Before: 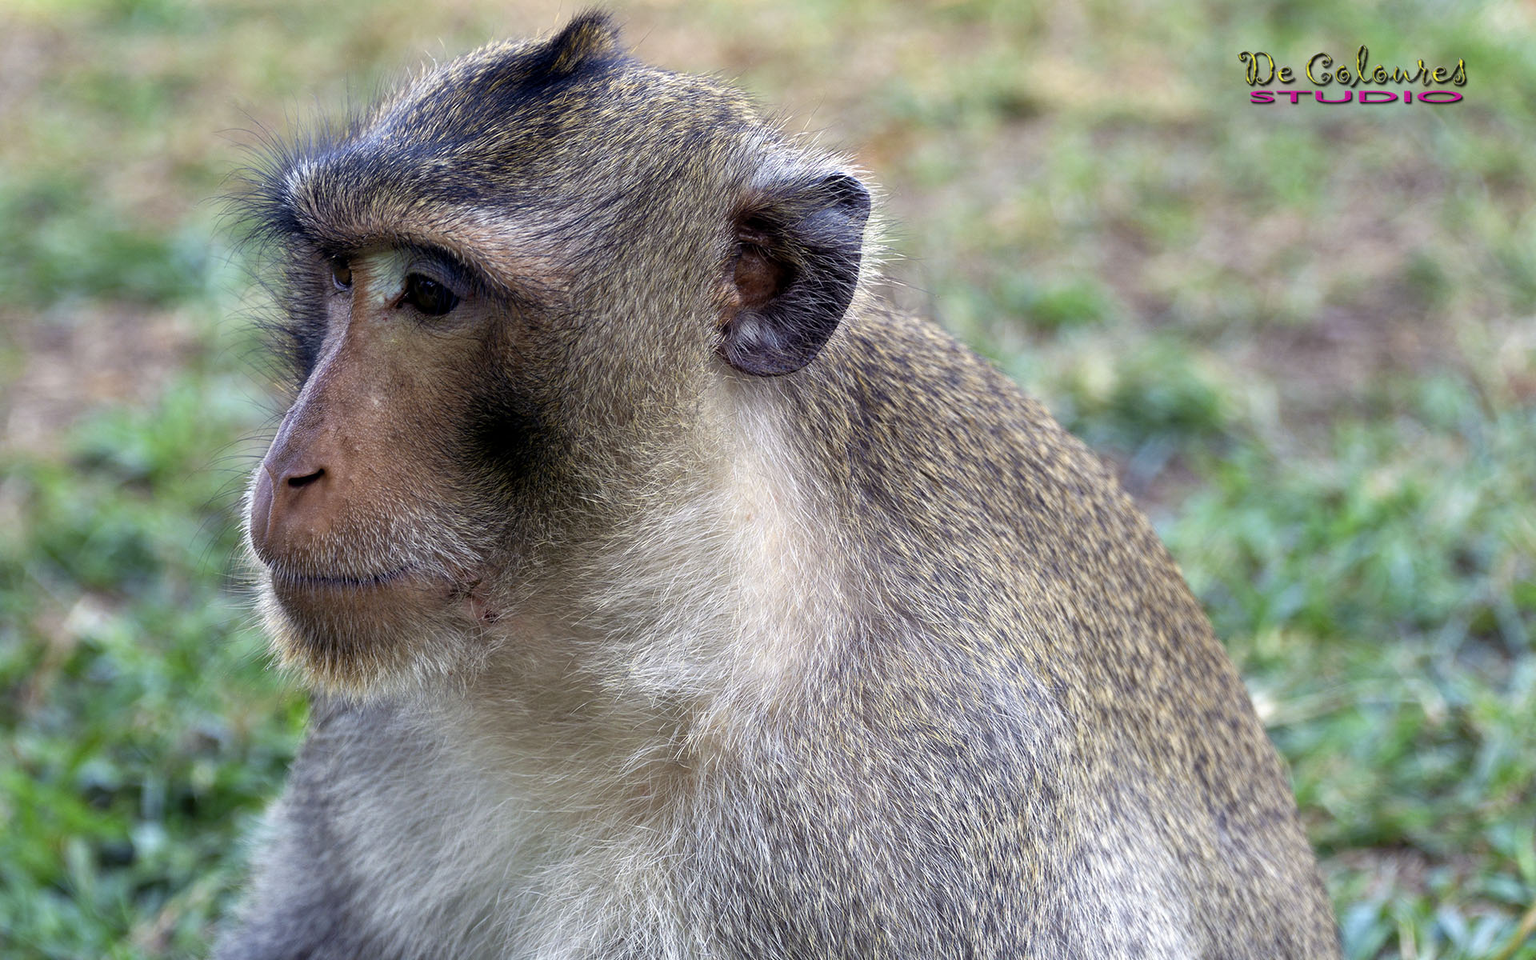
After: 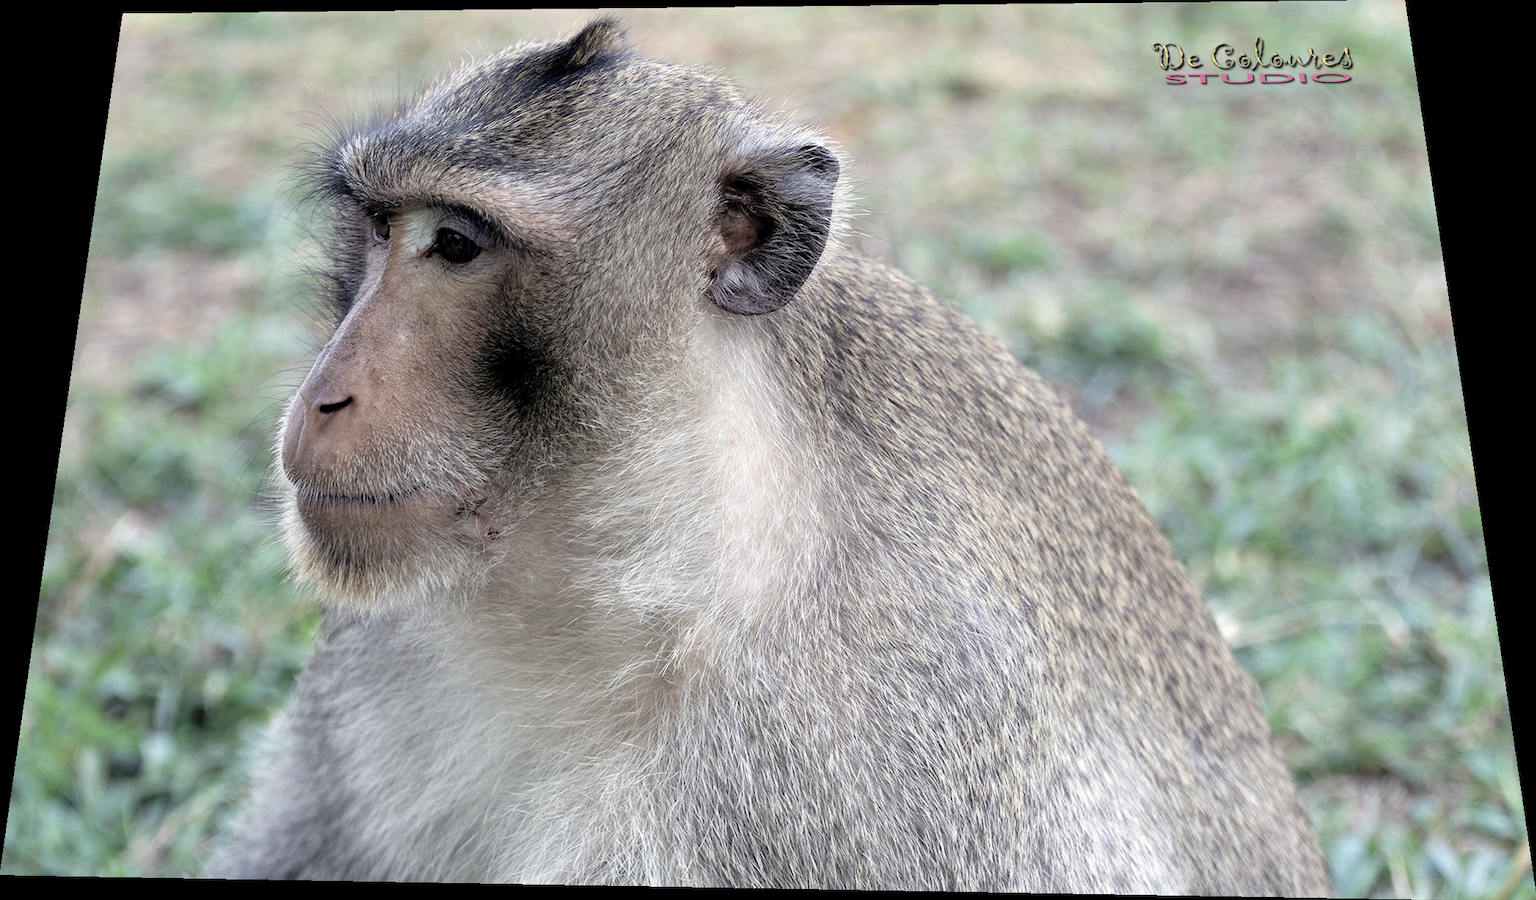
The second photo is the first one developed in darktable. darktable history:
contrast brightness saturation: brightness 0.18, saturation -0.5
rotate and perspective: rotation 0.128°, lens shift (vertical) -0.181, lens shift (horizontal) -0.044, shear 0.001, automatic cropping off
